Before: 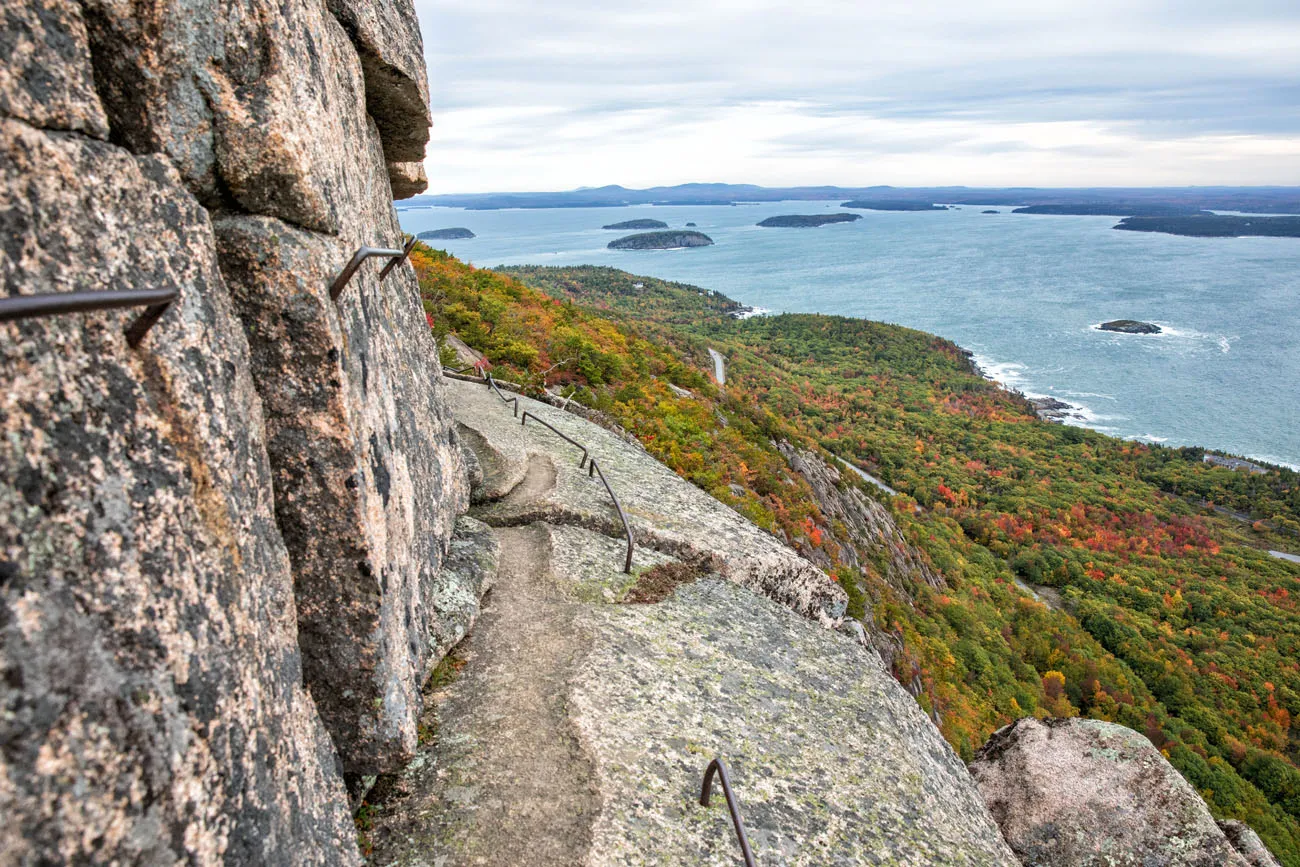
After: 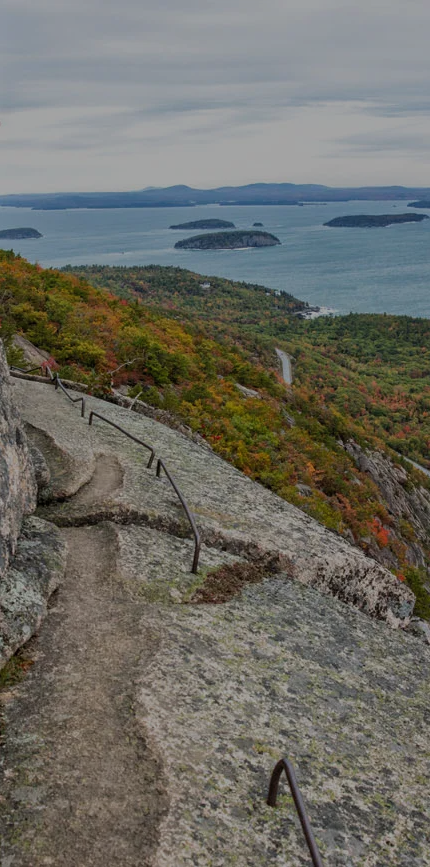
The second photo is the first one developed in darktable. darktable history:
shadows and highlights: radius 125.24, shadows 21.06, highlights -23.09, low approximation 0.01
exposure: exposure -1.414 EV, compensate highlight preservation false
crop: left 33.384%, right 33.53%
